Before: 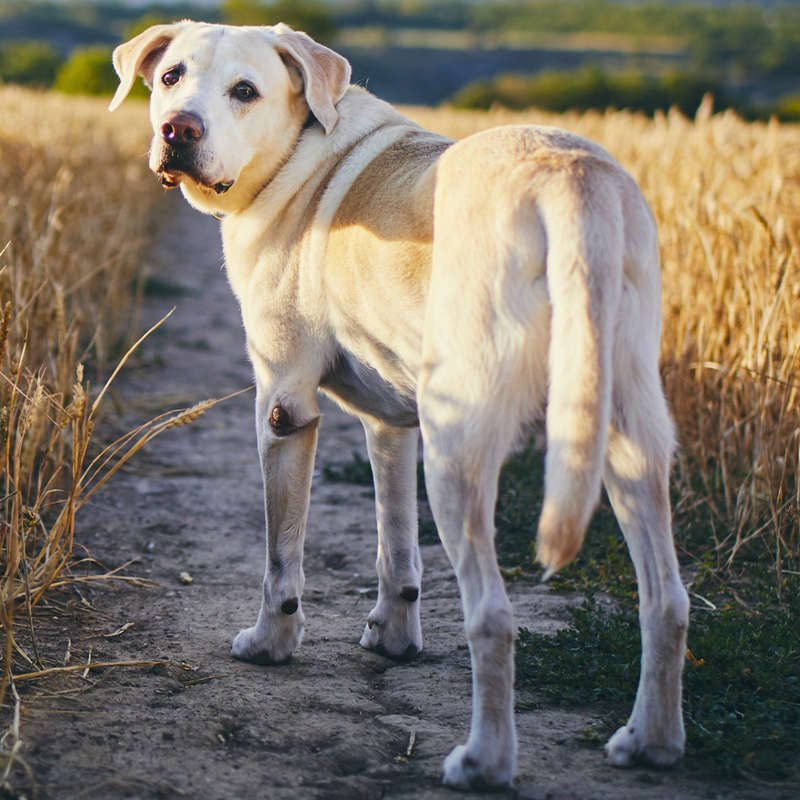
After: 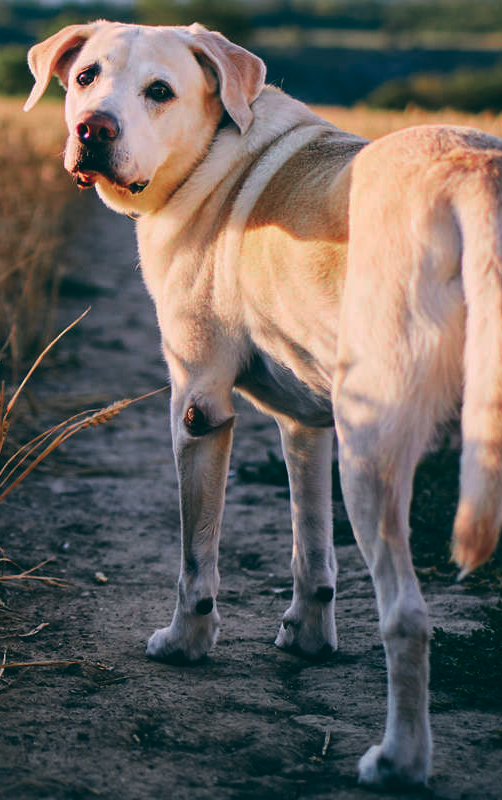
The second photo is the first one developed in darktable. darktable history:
crop: left 10.644%, right 26.528%
color balance: lift [1.016, 0.983, 1, 1.017], gamma [0.78, 1.018, 1.043, 0.957], gain [0.786, 1.063, 0.937, 1.017], input saturation 118.26%, contrast 13.43%, contrast fulcrum 21.62%, output saturation 82.76%
color zones: curves: ch0 [(0, 0.466) (0.128, 0.466) (0.25, 0.5) (0.375, 0.456) (0.5, 0.5) (0.625, 0.5) (0.737, 0.652) (0.875, 0.5)]; ch1 [(0, 0.603) (0.125, 0.618) (0.261, 0.348) (0.372, 0.353) (0.497, 0.363) (0.611, 0.45) (0.731, 0.427) (0.875, 0.518) (0.998, 0.652)]; ch2 [(0, 0.559) (0.125, 0.451) (0.253, 0.564) (0.37, 0.578) (0.5, 0.466) (0.625, 0.471) (0.731, 0.471) (0.88, 0.485)]
